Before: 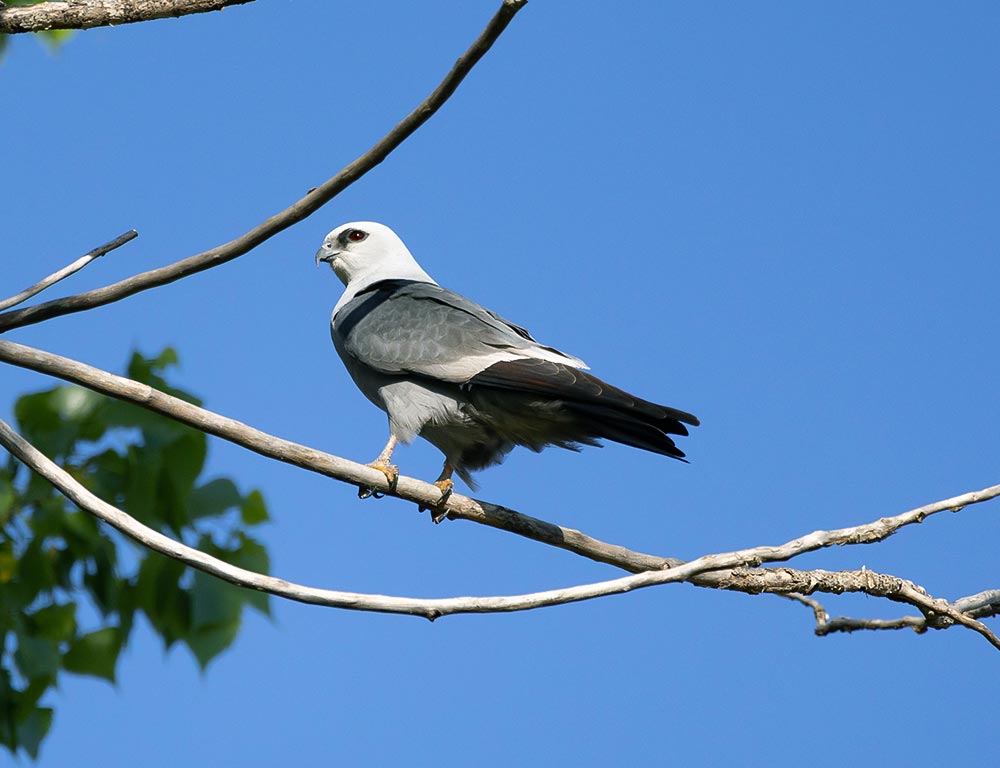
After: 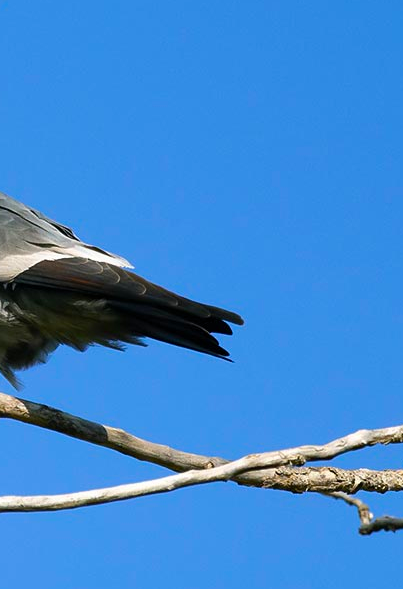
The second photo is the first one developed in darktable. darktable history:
crop: left 45.63%, top 13.231%, right 13.999%, bottom 10.053%
color balance rgb: perceptual saturation grading › global saturation 29.741%, global vibrance 9.341%
